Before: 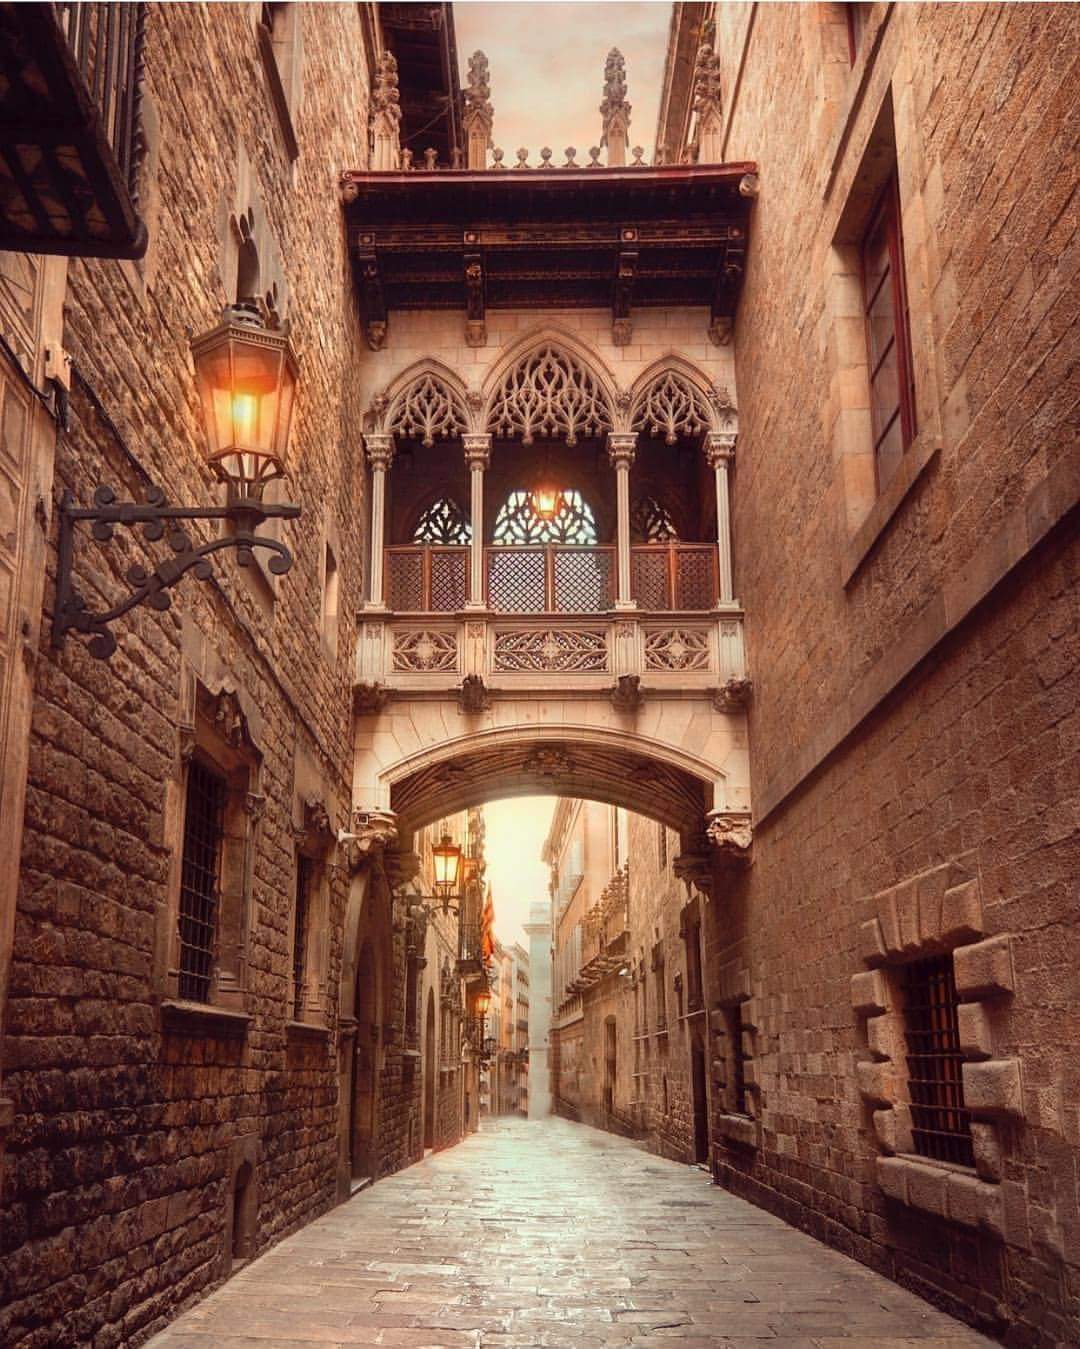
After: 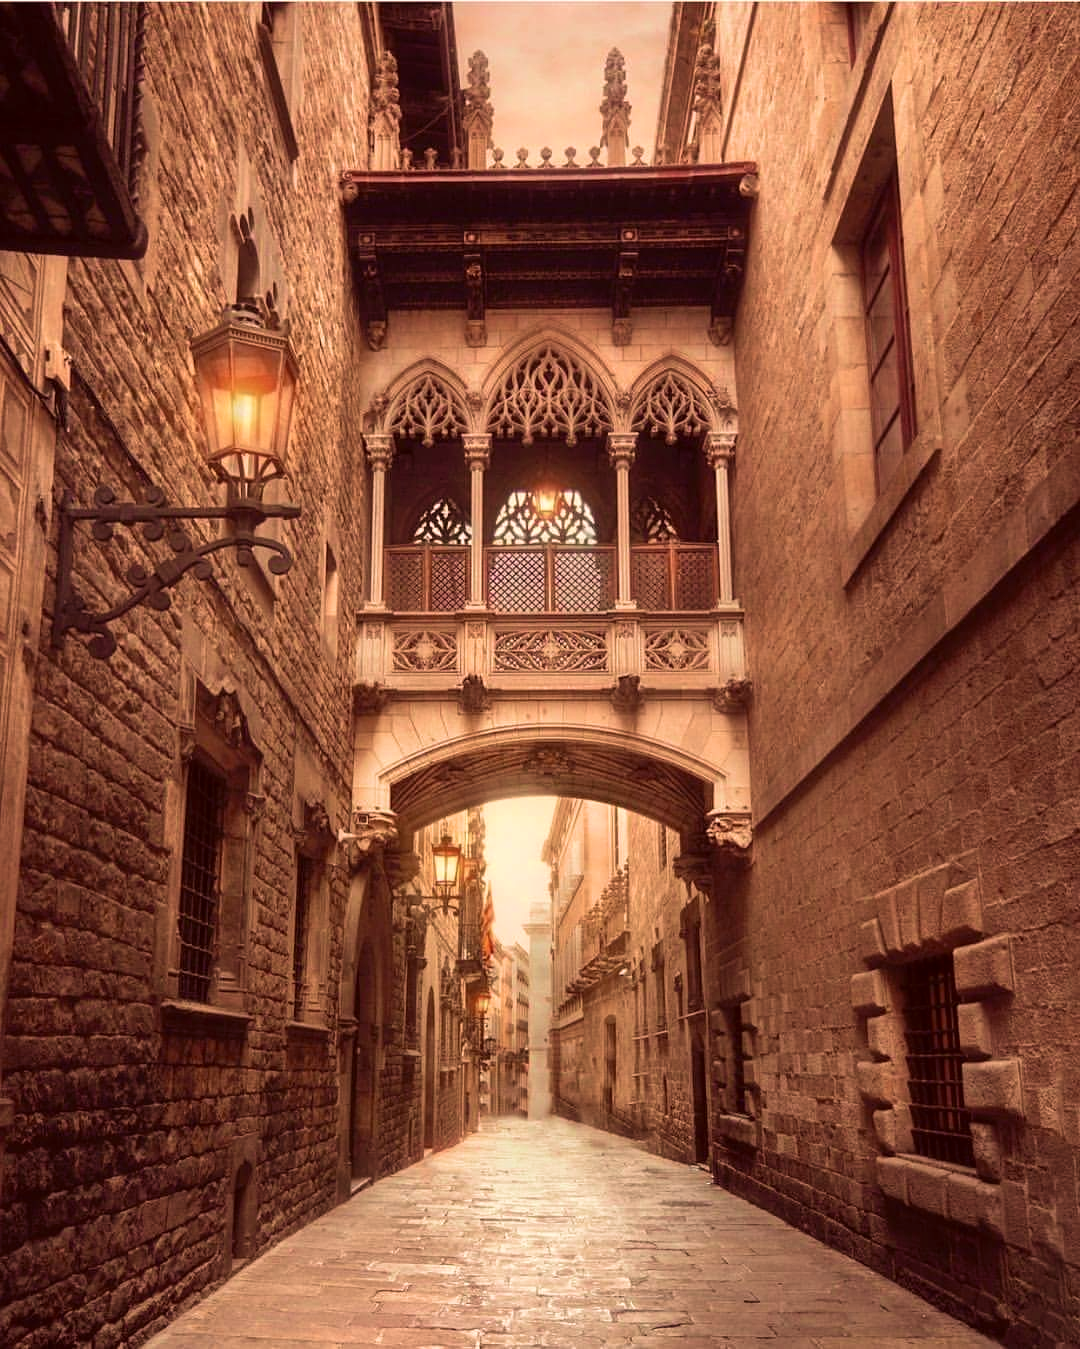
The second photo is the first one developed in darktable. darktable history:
velvia: strength 45%
color correction: highlights a* 10.21, highlights b* 9.79, shadows a* 8.61, shadows b* 7.88, saturation 0.8
